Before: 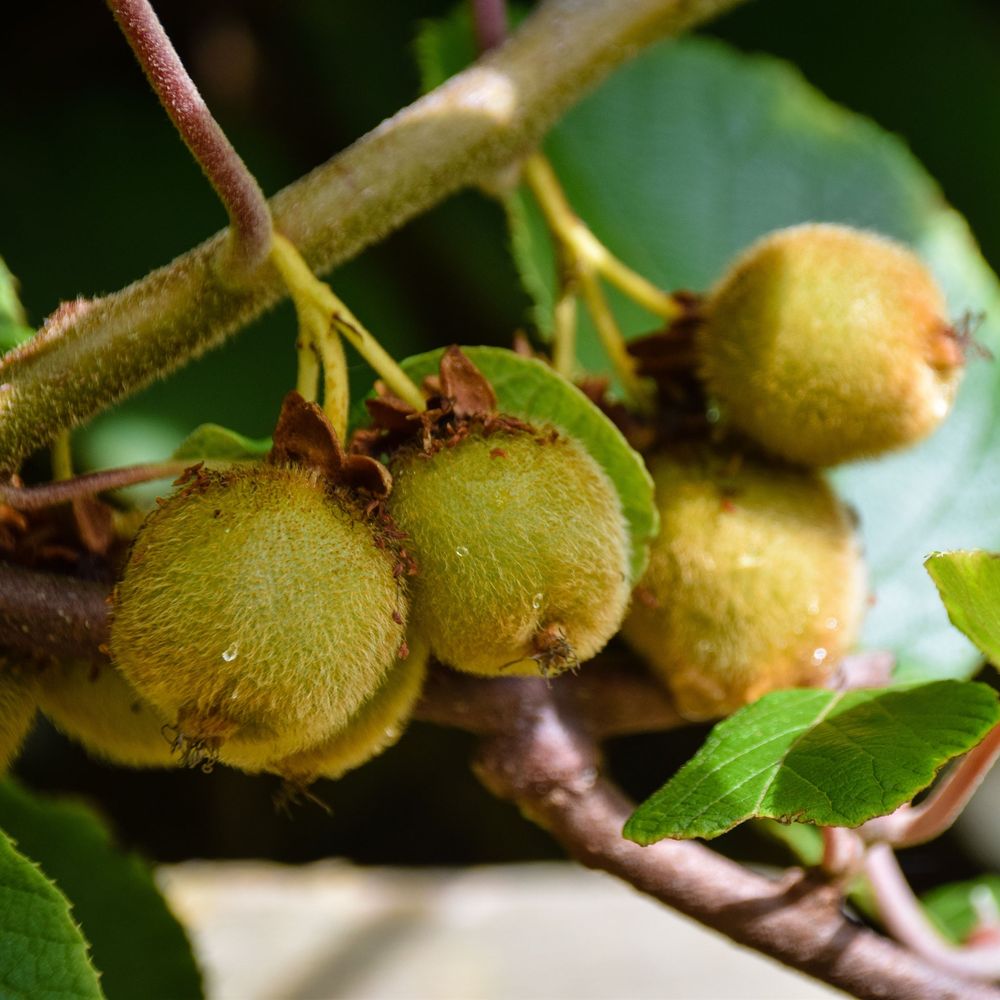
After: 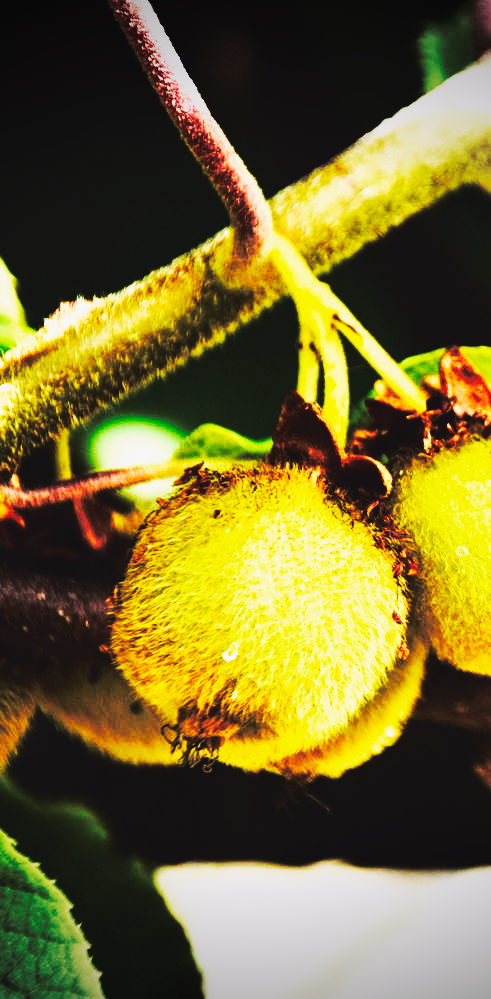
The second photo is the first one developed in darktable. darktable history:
vignetting: fall-off start 75%, brightness -0.692, width/height ratio 1.084
crop and rotate: left 0%, top 0%, right 50.845%
tone curve: curves: ch0 [(0, 0) (0.126, 0.061) (0.362, 0.382) (0.498, 0.498) (0.706, 0.712) (1, 1)]; ch1 [(0, 0) (0.5, 0.505) (0.55, 0.578) (1, 1)]; ch2 [(0, 0) (0.44, 0.424) (0.489, 0.483) (0.537, 0.538) (1, 1)], color space Lab, independent channels, preserve colors none
rgb curve: curves: ch0 [(0, 0) (0.21, 0.15) (0.24, 0.21) (0.5, 0.75) (0.75, 0.96) (0.89, 0.99) (1, 1)]; ch1 [(0, 0.02) (0.21, 0.13) (0.25, 0.2) (0.5, 0.67) (0.75, 0.9) (0.89, 0.97) (1, 1)]; ch2 [(0, 0.02) (0.21, 0.13) (0.25, 0.2) (0.5, 0.67) (0.75, 0.9) (0.89, 0.97) (1, 1)], compensate middle gray true
shadows and highlights: shadows -20, white point adjustment -2, highlights -35
base curve: curves: ch0 [(0, 0.015) (0.085, 0.116) (0.134, 0.298) (0.19, 0.545) (0.296, 0.764) (0.599, 0.982) (1, 1)], preserve colors none
